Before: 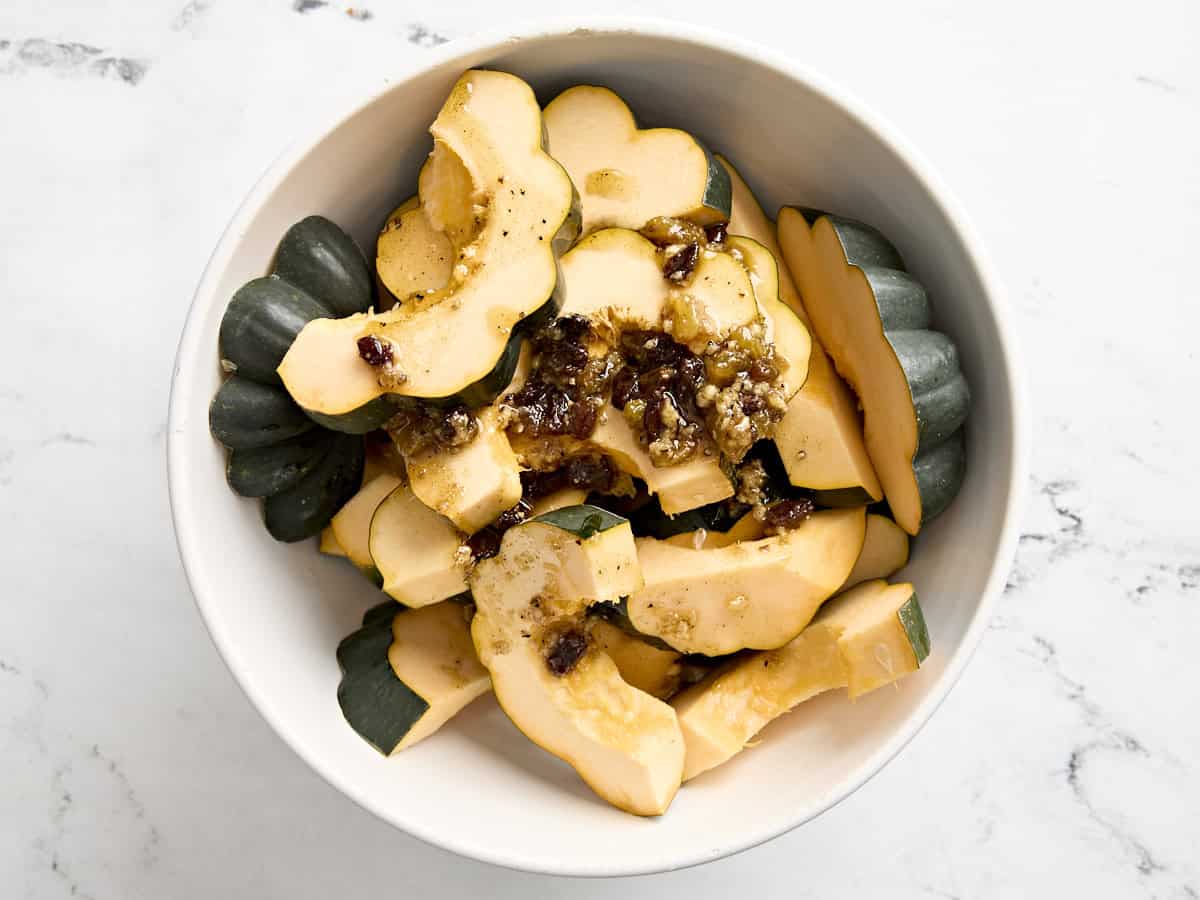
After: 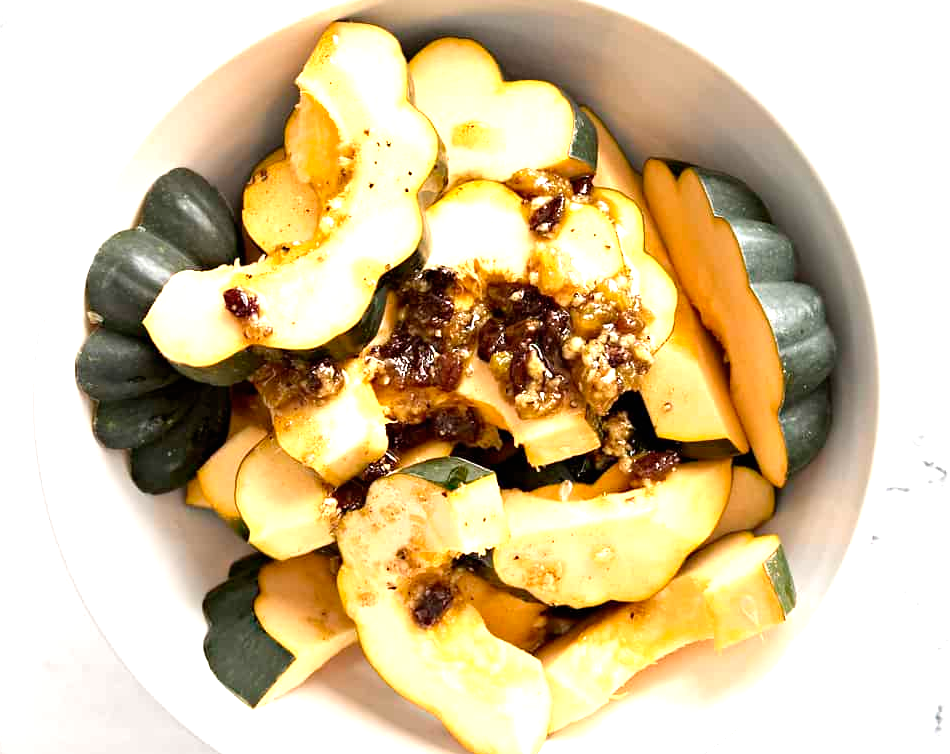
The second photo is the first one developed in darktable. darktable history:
crop: left 11.234%, top 5.419%, right 9.59%, bottom 10.715%
exposure: black level correction 0, exposure 0.892 EV, compensate highlight preservation false
